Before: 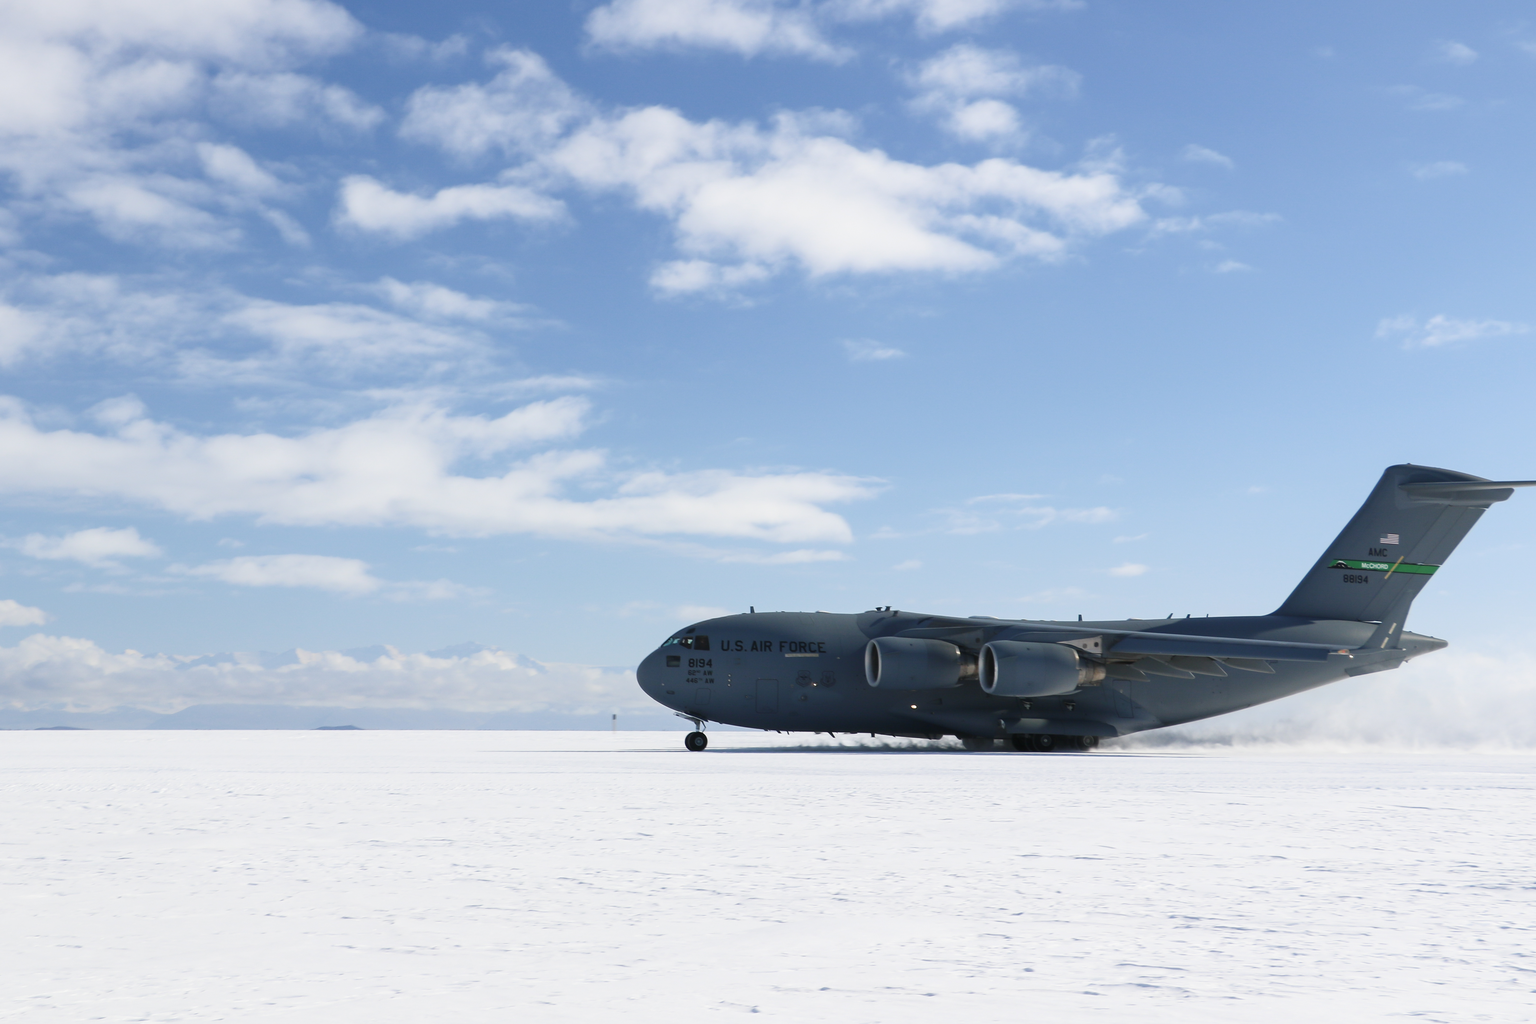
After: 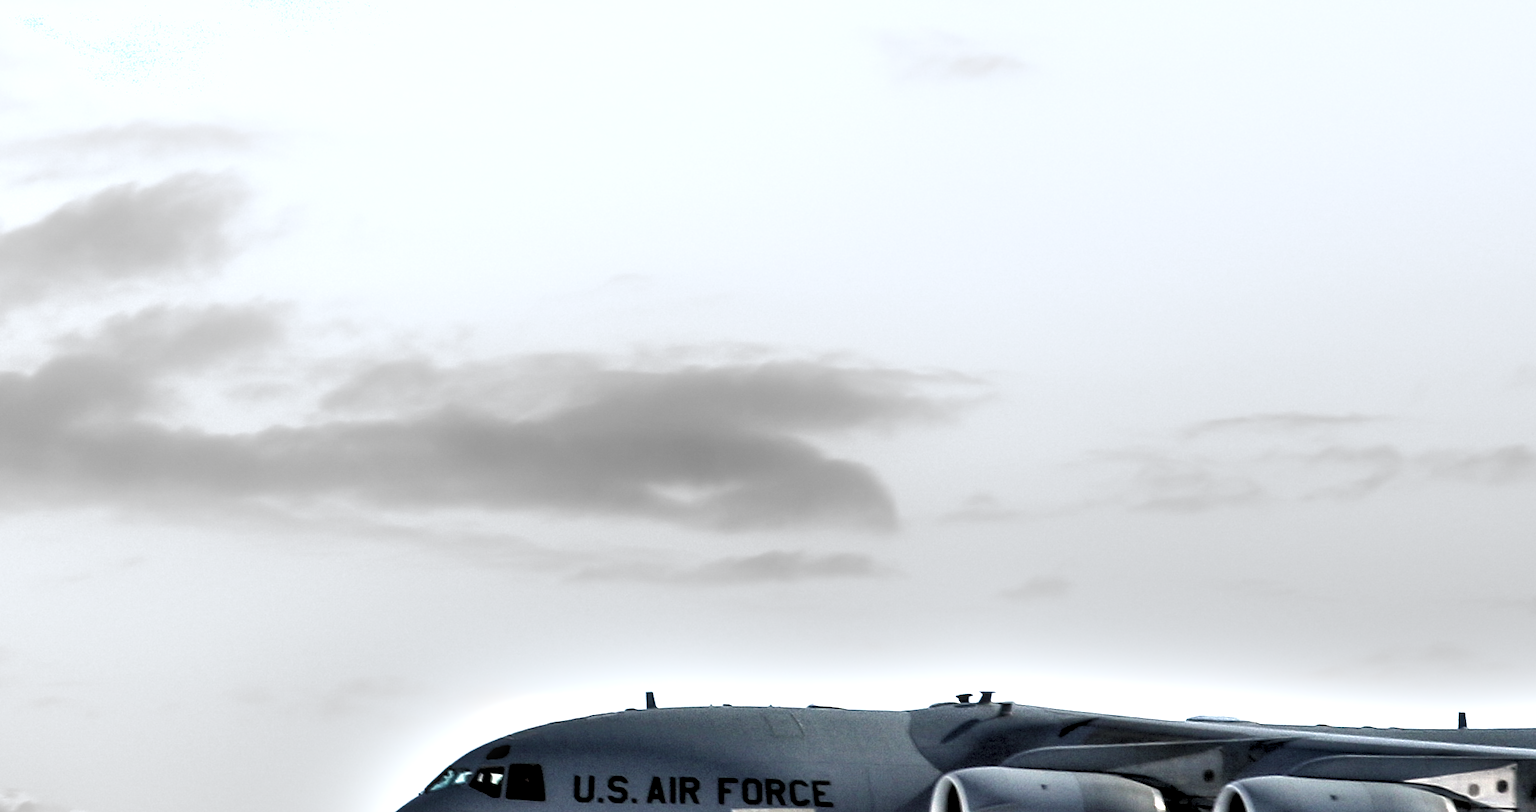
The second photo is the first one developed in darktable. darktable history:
shadows and highlights: shadows 39.32, highlights -54.49, low approximation 0.01, soften with gaussian
crop: left 31.877%, top 31.957%, right 27.711%, bottom 35.967%
contrast equalizer: octaves 7, y [[0.6 ×6], [0.55 ×6], [0 ×6], [0 ×6], [0 ×6]]
contrast brightness saturation: brightness 0.182, saturation -0.489
color balance rgb: perceptual saturation grading › global saturation -0.064%, perceptual saturation grading › highlights -17.689%, perceptual saturation grading › mid-tones 32.784%, perceptual saturation grading › shadows 50.304%, perceptual brilliance grading › global brilliance 11.845%
exposure: exposure 0.781 EV, compensate highlight preservation false
levels: levels [0.062, 0.494, 0.925]
local contrast: detail 142%
